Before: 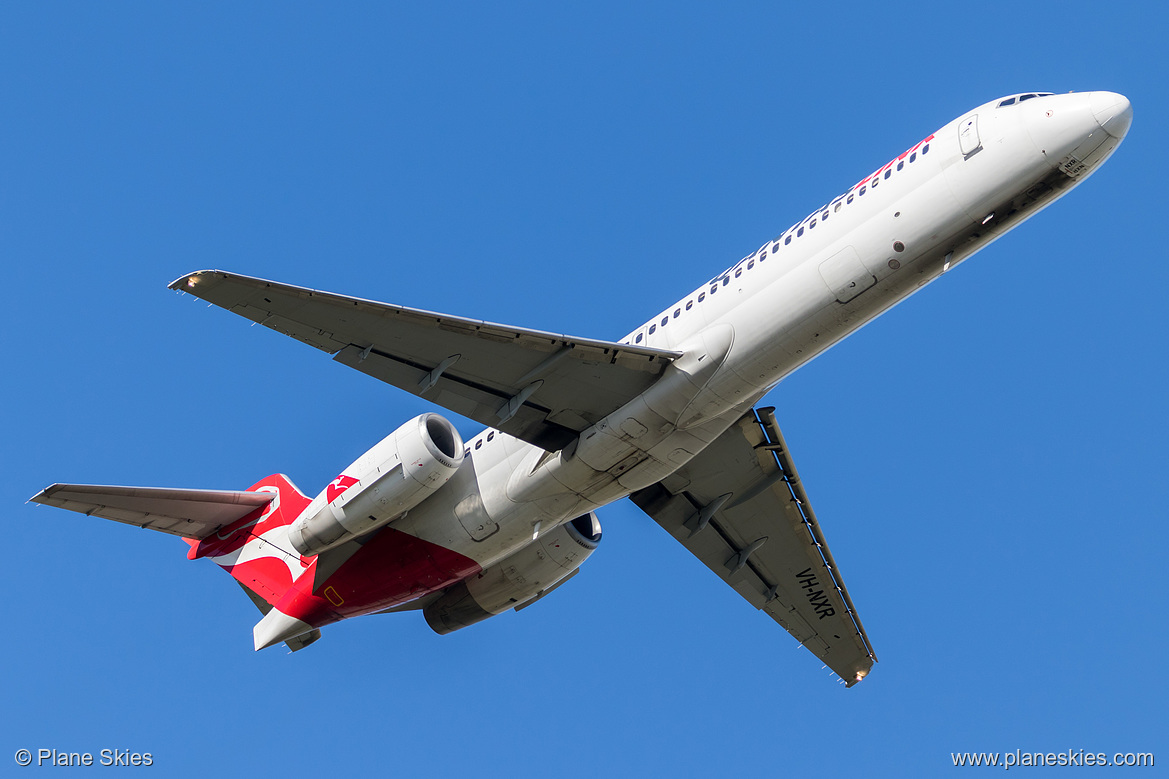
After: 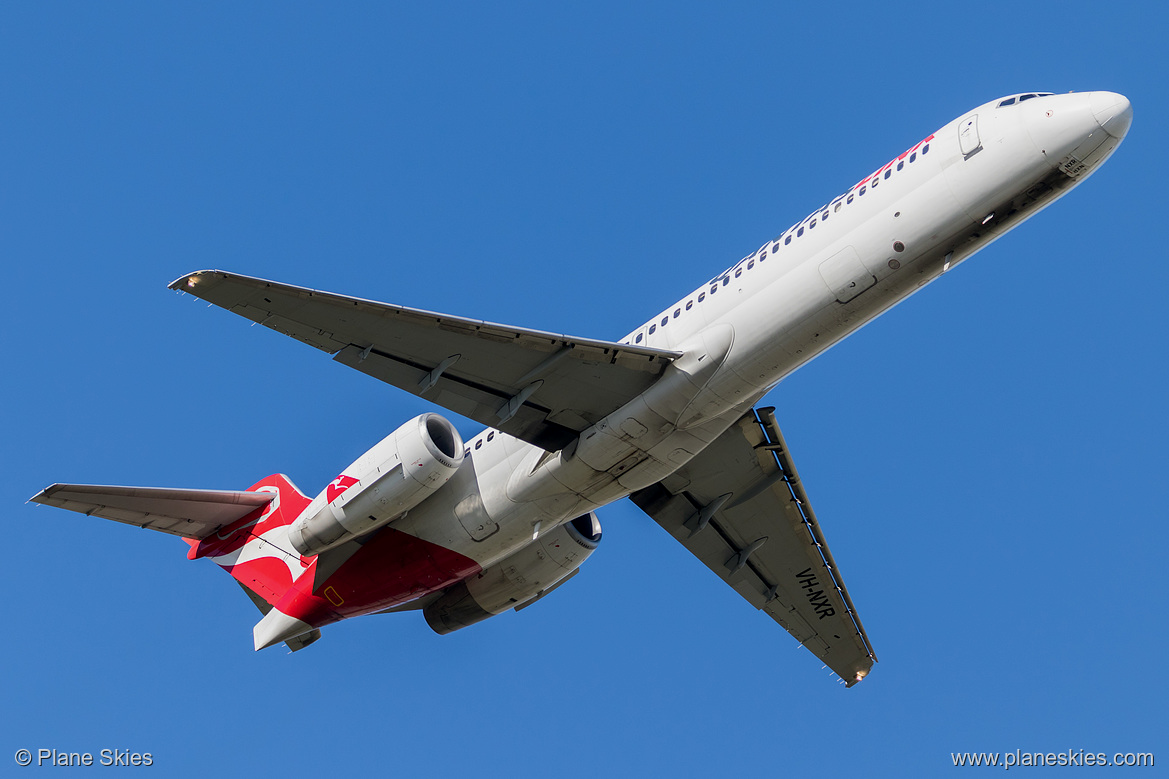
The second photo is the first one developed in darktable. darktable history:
exposure: black level correction 0.001, exposure -0.203 EV, compensate highlight preservation false
